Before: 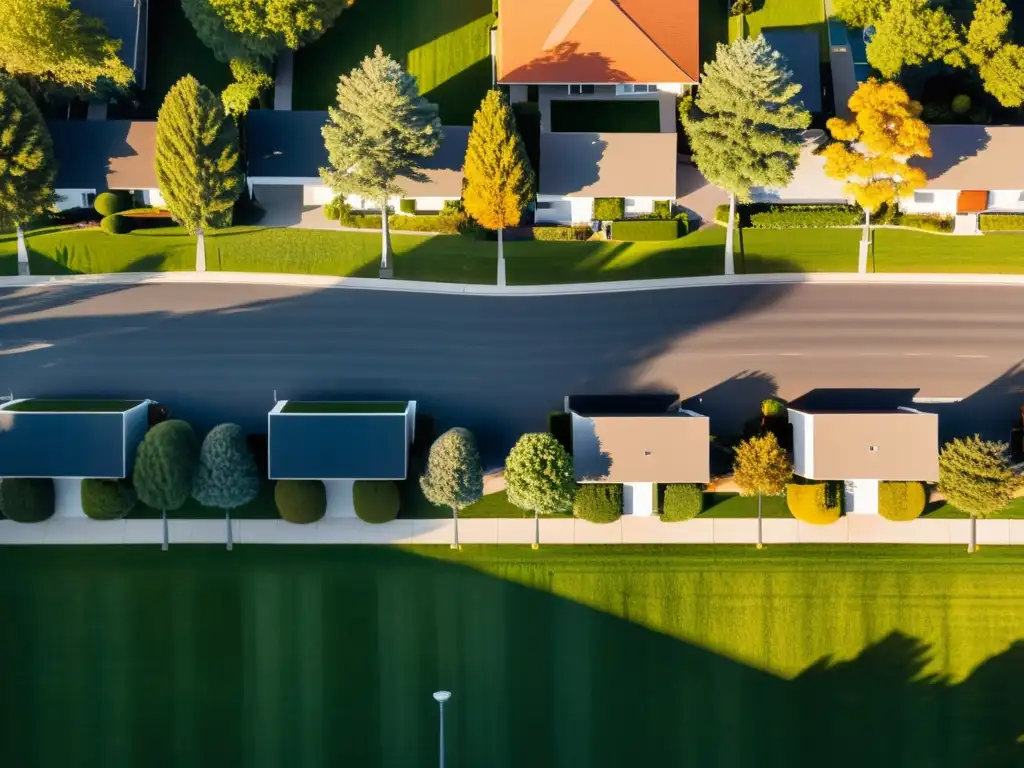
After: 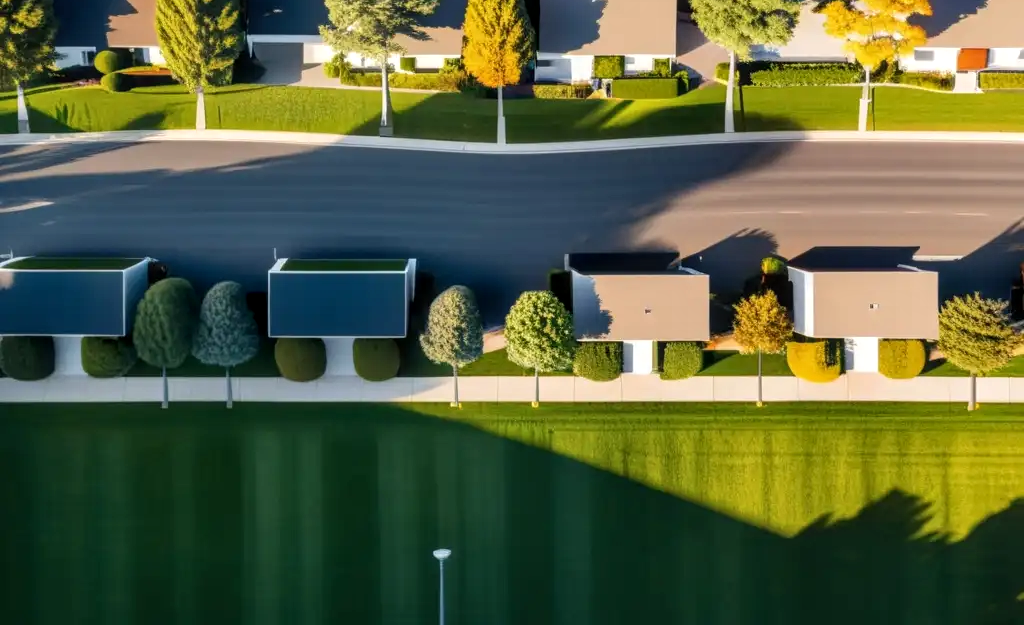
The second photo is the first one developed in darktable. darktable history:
crop and rotate: top 18.507%
local contrast: on, module defaults
